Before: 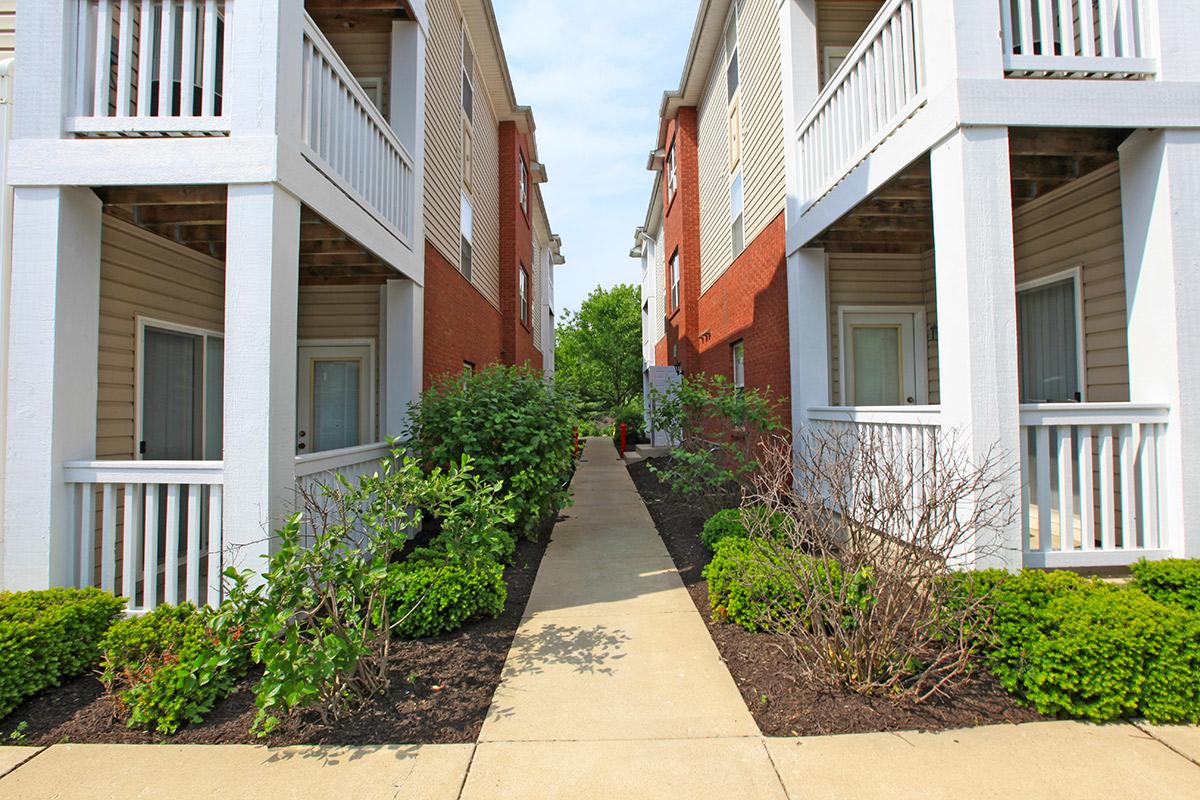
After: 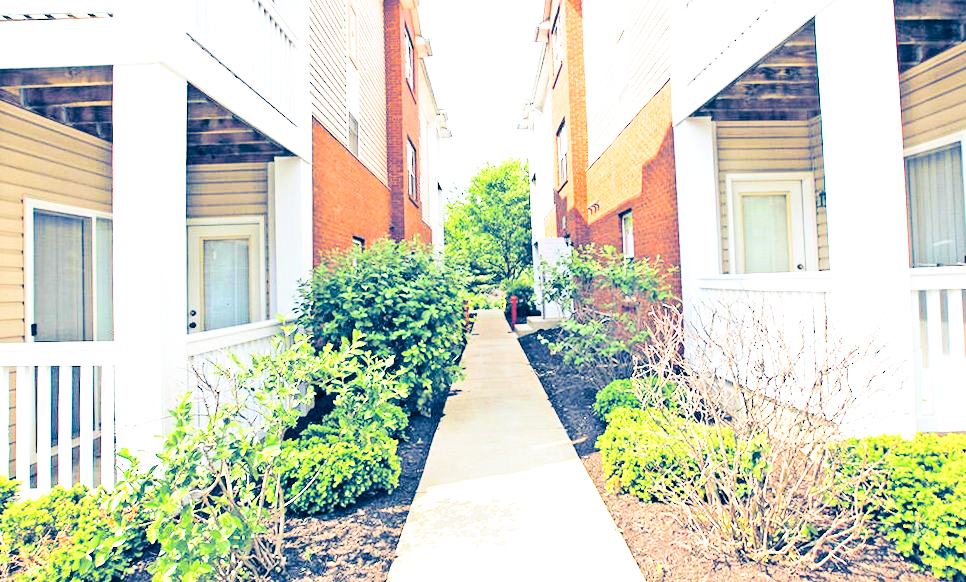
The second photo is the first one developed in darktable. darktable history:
rotate and perspective: rotation -1.17°, automatic cropping off
crop: left 9.712%, top 16.928%, right 10.845%, bottom 12.332%
contrast brightness saturation: contrast 0.14, brightness 0.21
split-toning: shadows › hue 226.8°, shadows › saturation 1, highlights › saturation 0, balance -61.41
base curve: curves: ch0 [(0, 0) (0.028, 0.03) (0.121, 0.232) (0.46, 0.748) (0.859, 0.968) (1, 1)], preserve colors none
exposure: black level correction 0, exposure 1.5 EV, compensate exposure bias true, compensate highlight preservation false
